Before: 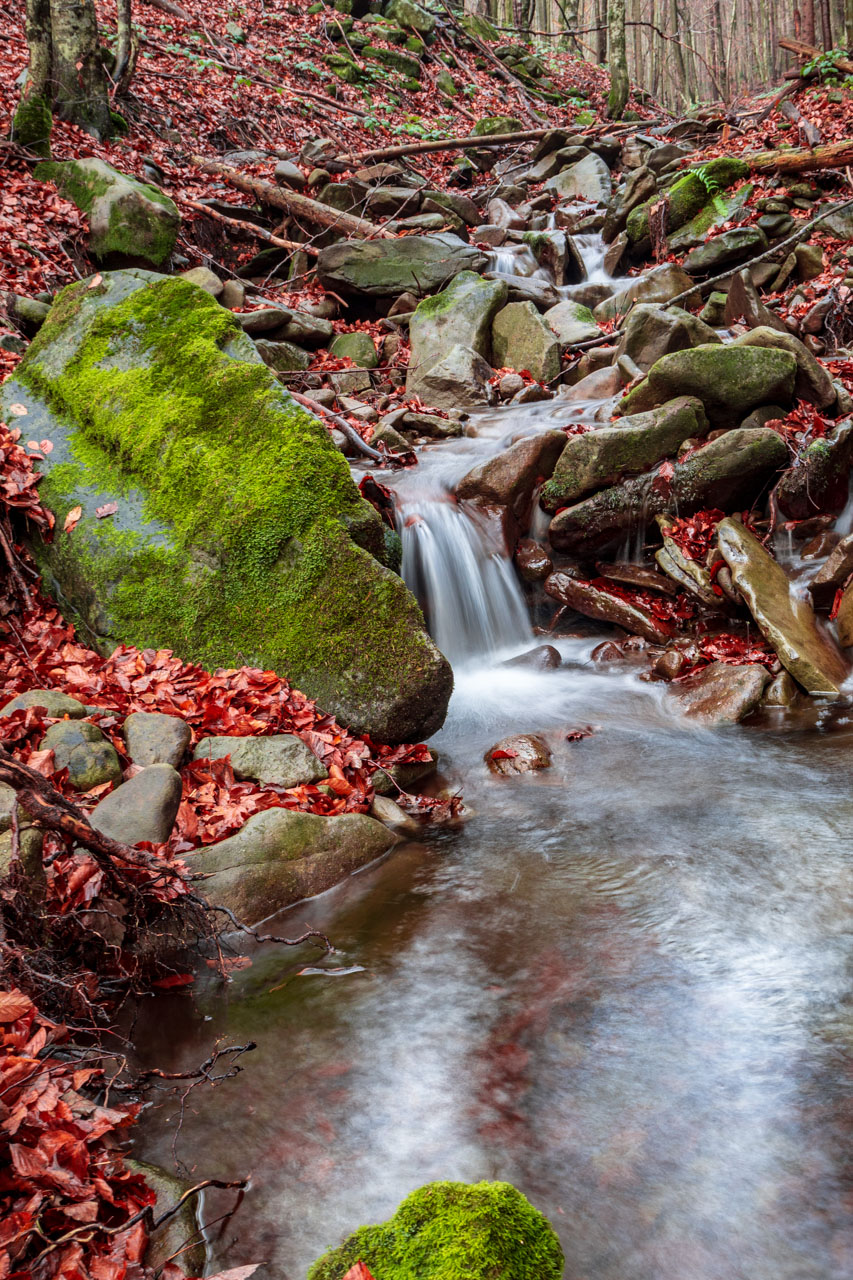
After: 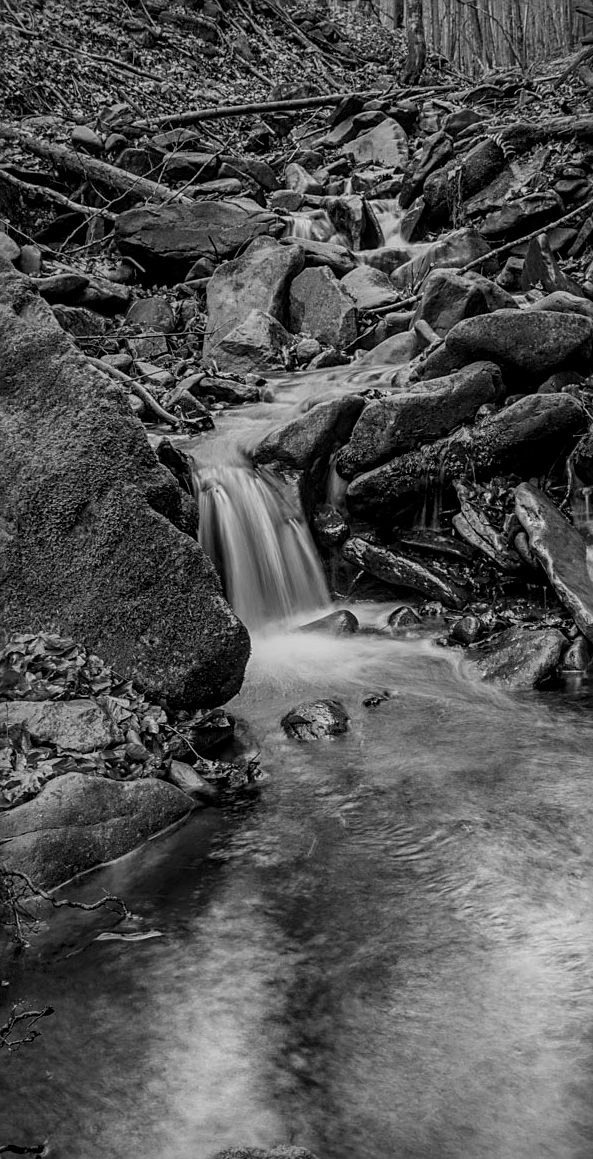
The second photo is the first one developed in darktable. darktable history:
crop and rotate: left 23.816%, top 2.807%, right 6.608%, bottom 6.582%
color correction: highlights b* 0.022, saturation 0.323
exposure: black level correction 0, exposure -0.743 EV, compensate highlight preservation false
vignetting: dithering 8-bit output
local contrast: on, module defaults
sharpen: on, module defaults
color calibration: output gray [0.22, 0.42, 0.37, 0], illuminant as shot in camera, x 0.358, y 0.373, temperature 4628.91 K, saturation algorithm version 1 (2020)
